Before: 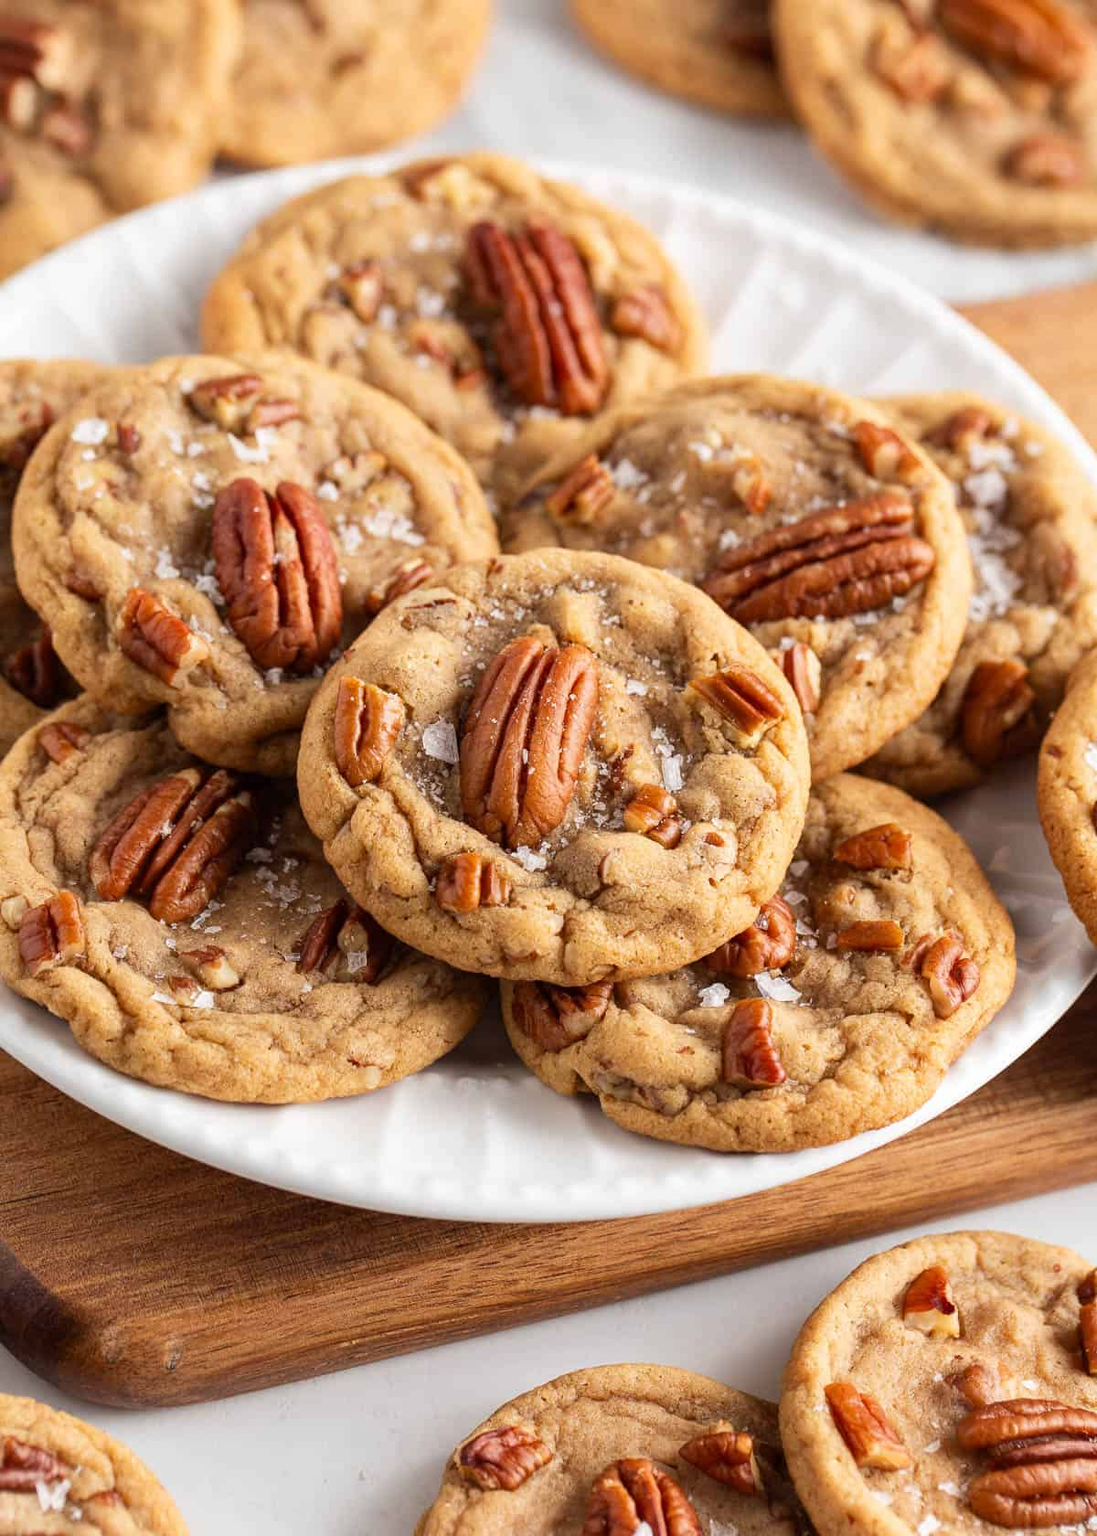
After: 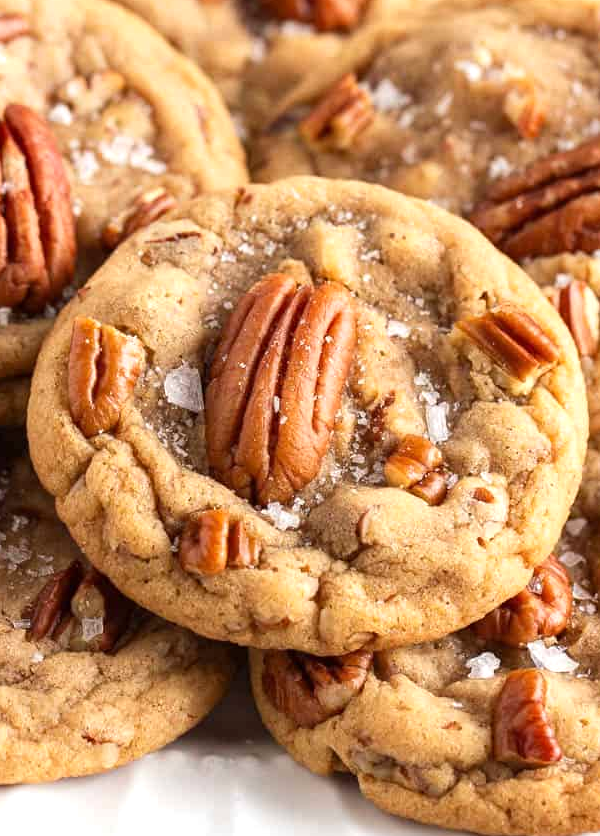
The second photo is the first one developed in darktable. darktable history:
exposure: exposure 0.293 EV, compensate highlight preservation false
crop: left 24.893%, top 25.181%, right 25.028%, bottom 25.01%
